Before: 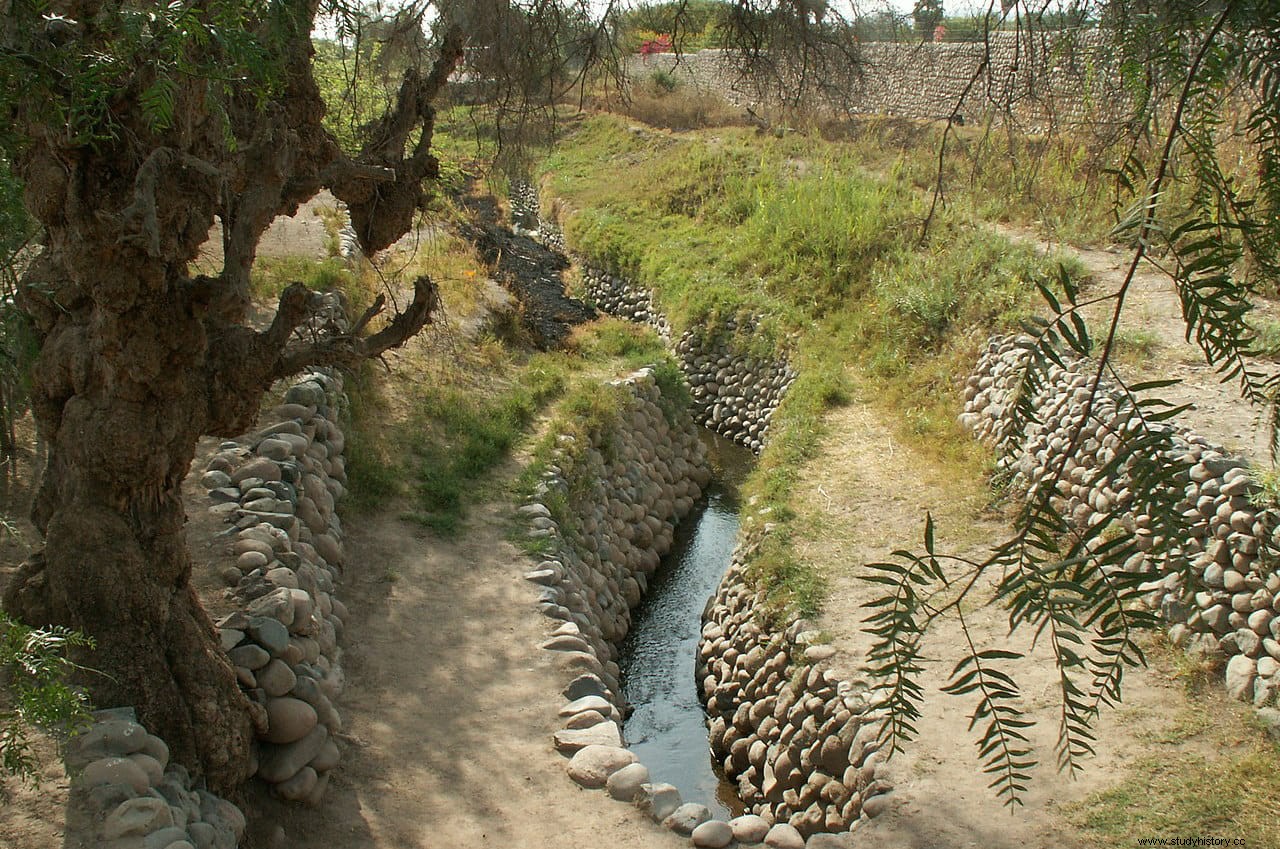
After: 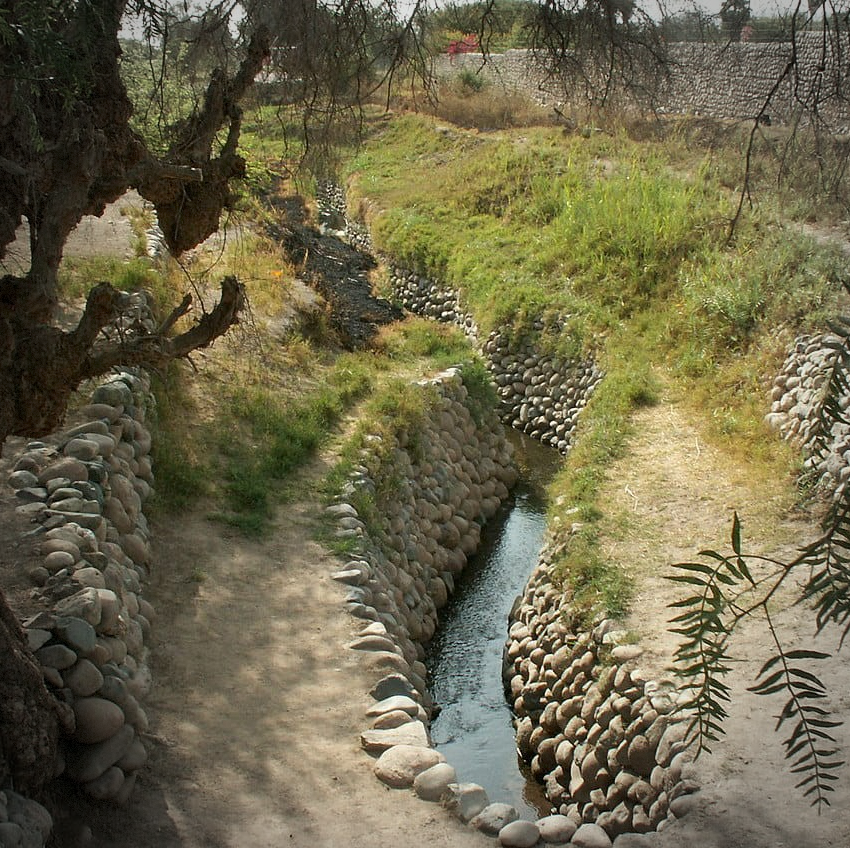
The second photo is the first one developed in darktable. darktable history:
shadows and highlights: shadows -29.85, highlights 29.96
vignetting: fall-off start 72.97%, dithering 8-bit output
crop and rotate: left 15.102%, right 18.486%
